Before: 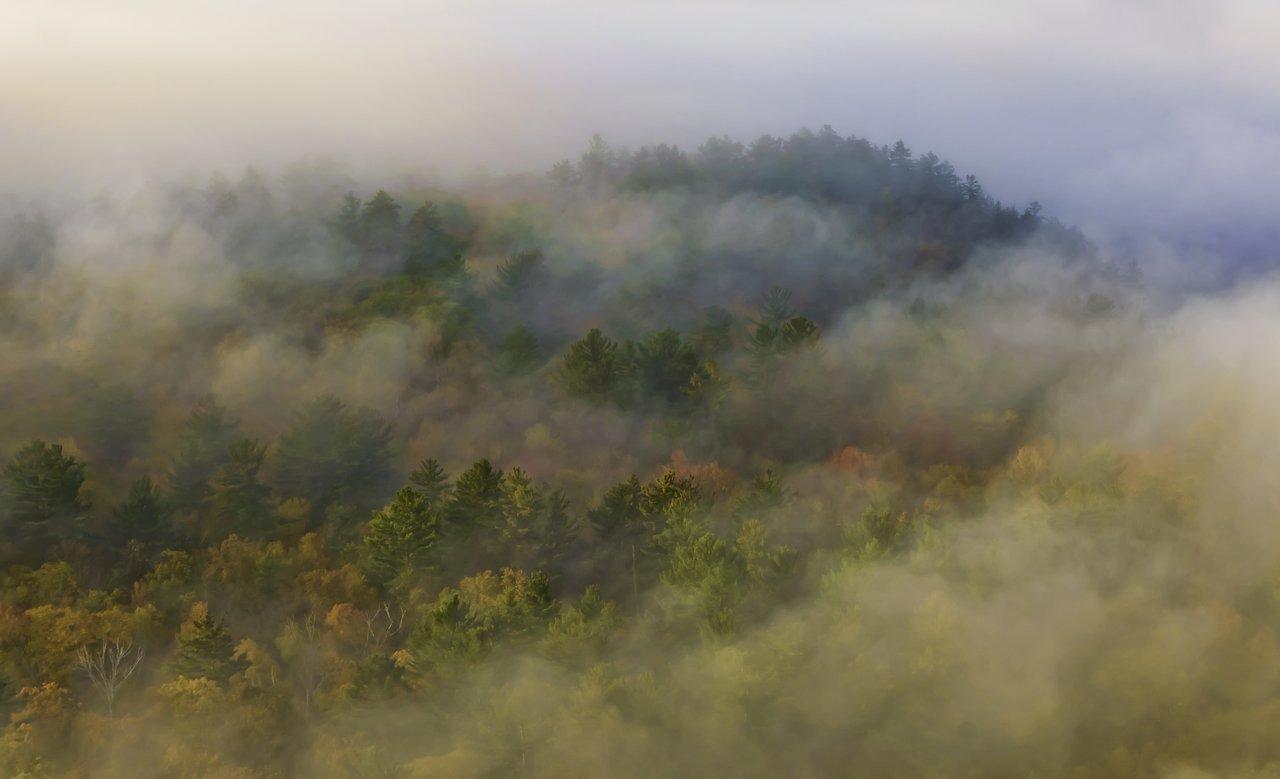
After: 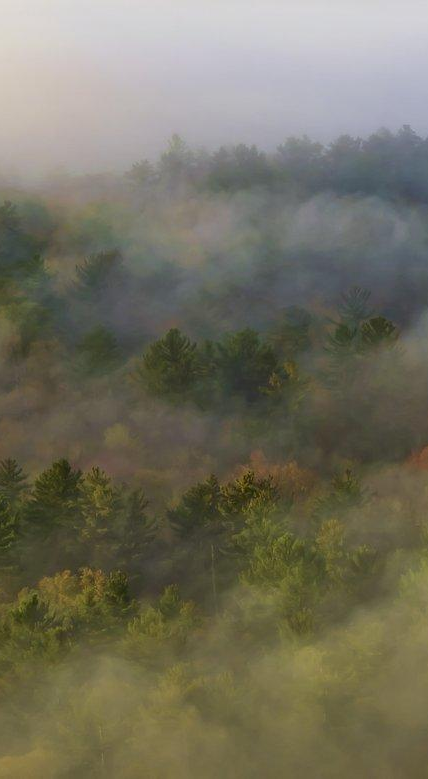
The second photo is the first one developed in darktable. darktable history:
crop: left 32.941%, right 33.55%
